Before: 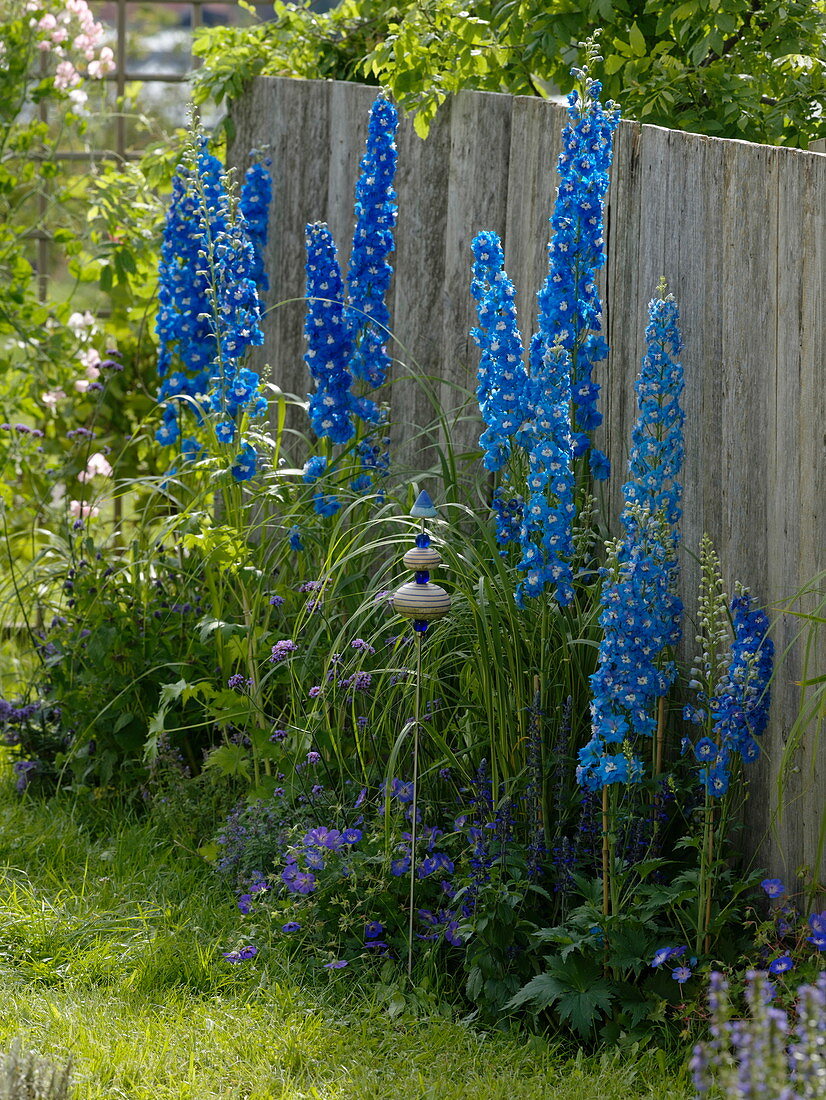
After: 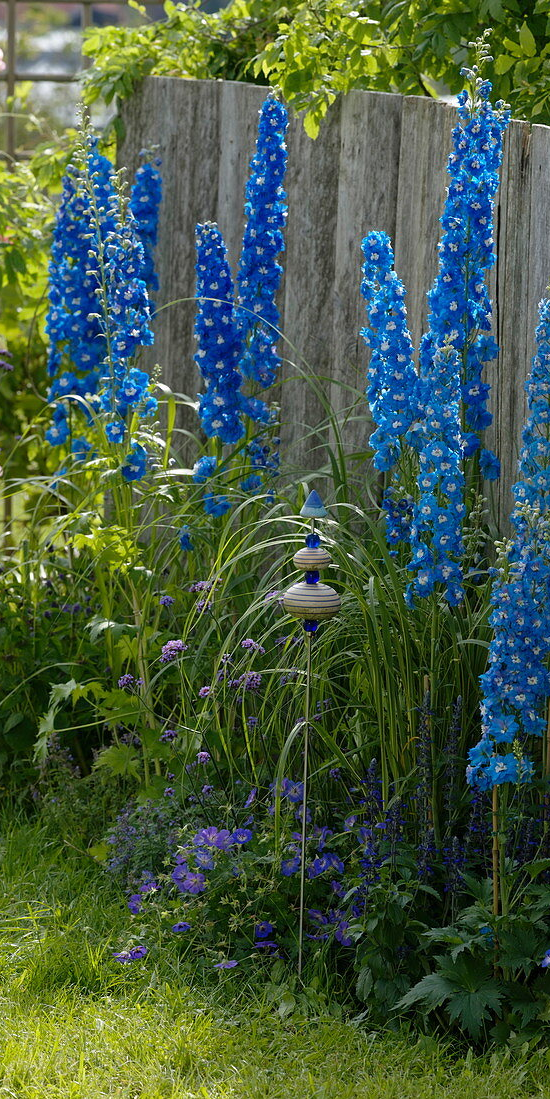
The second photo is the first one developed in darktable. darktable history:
crop and rotate: left 13.339%, right 19.961%
